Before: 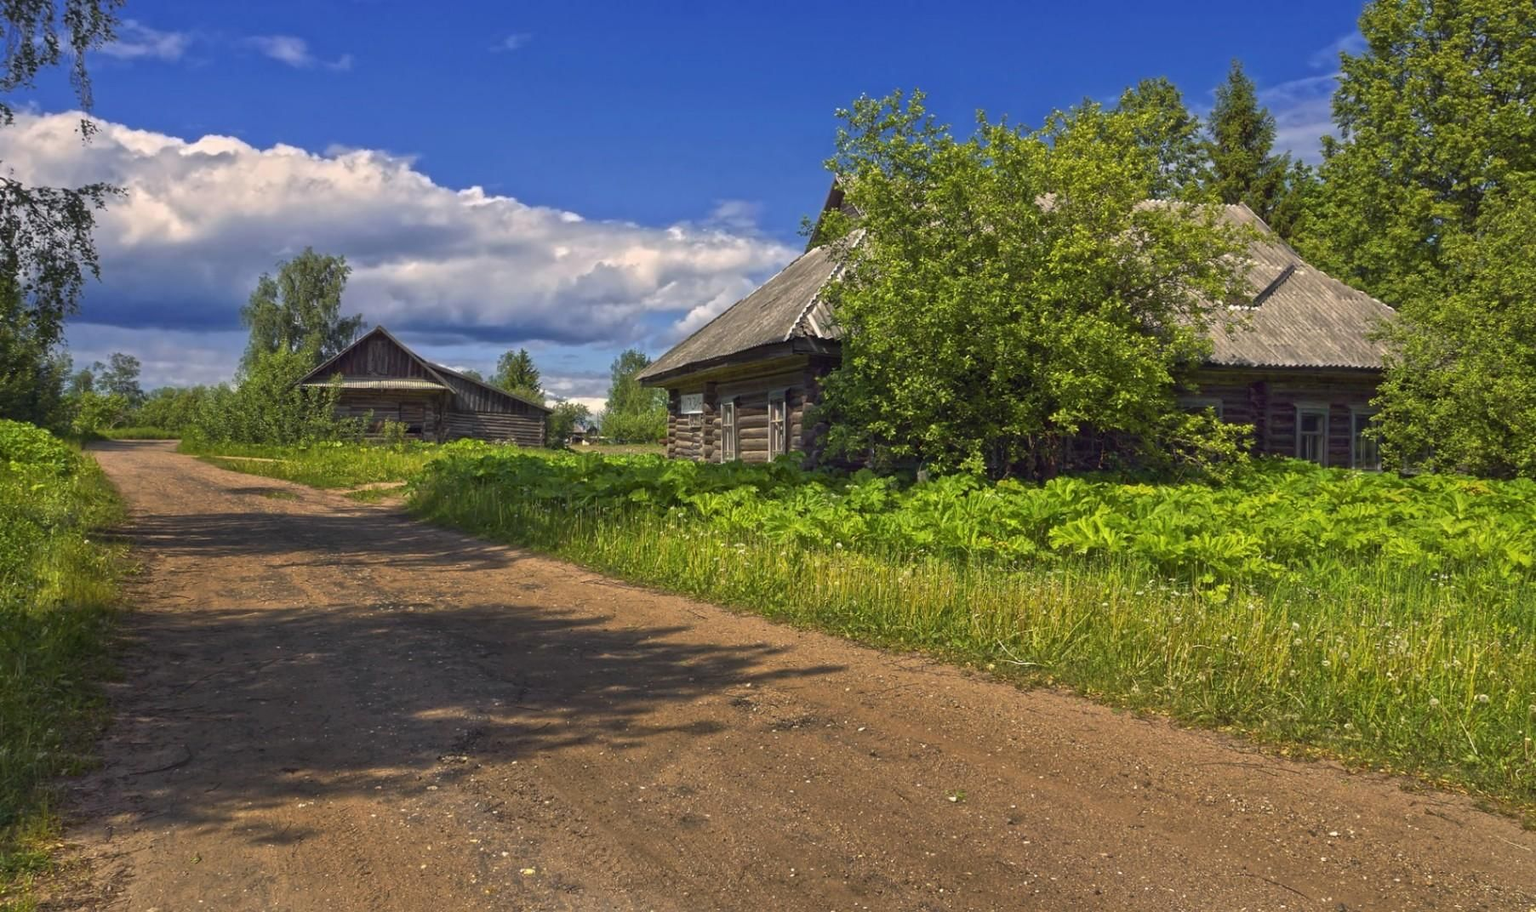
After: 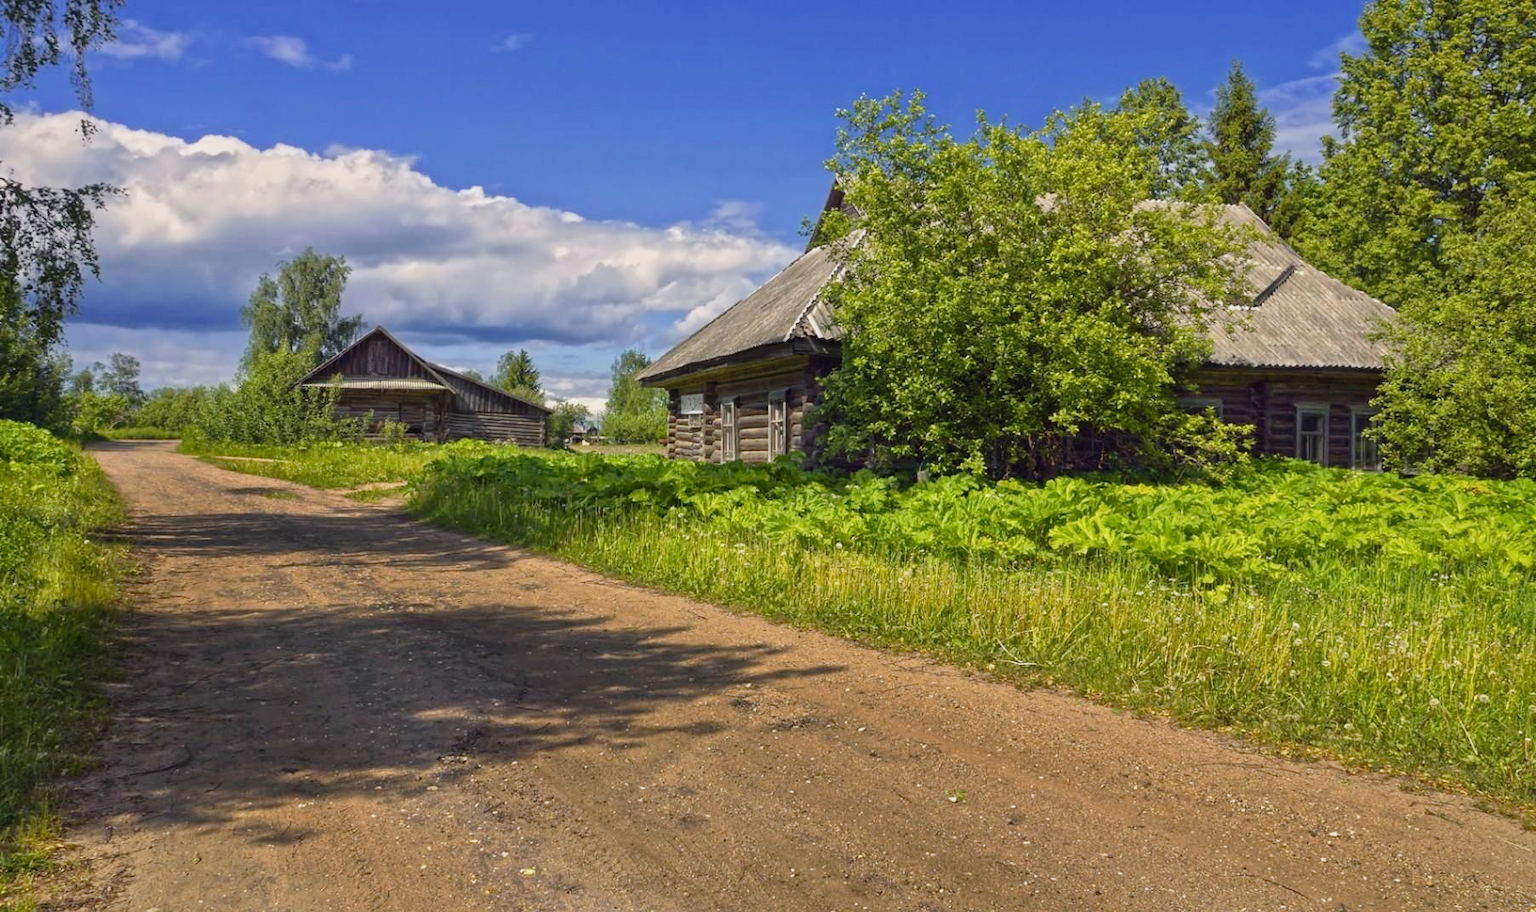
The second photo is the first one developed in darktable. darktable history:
shadows and highlights: shadows -20.64, white point adjustment -1.98, highlights -35.01
tone curve: curves: ch0 [(0, 0) (0.091, 0.077) (0.389, 0.458) (0.745, 0.82) (0.856, 0.899) (0.92, 0.938) (1, 0.973)]; ch1 [(0, 0) (0.437, 0.404) (0.5, 0.5) (0.529, 0.55) (0.58, 0.6) (0.616, 0.649) (1, 1)]; ch2 [(0, 0) (0.442, 0.415) (0.5, 0.5) (0.535, 0.557) (0.585, 0.62) (1, 1)], preserve colors none
